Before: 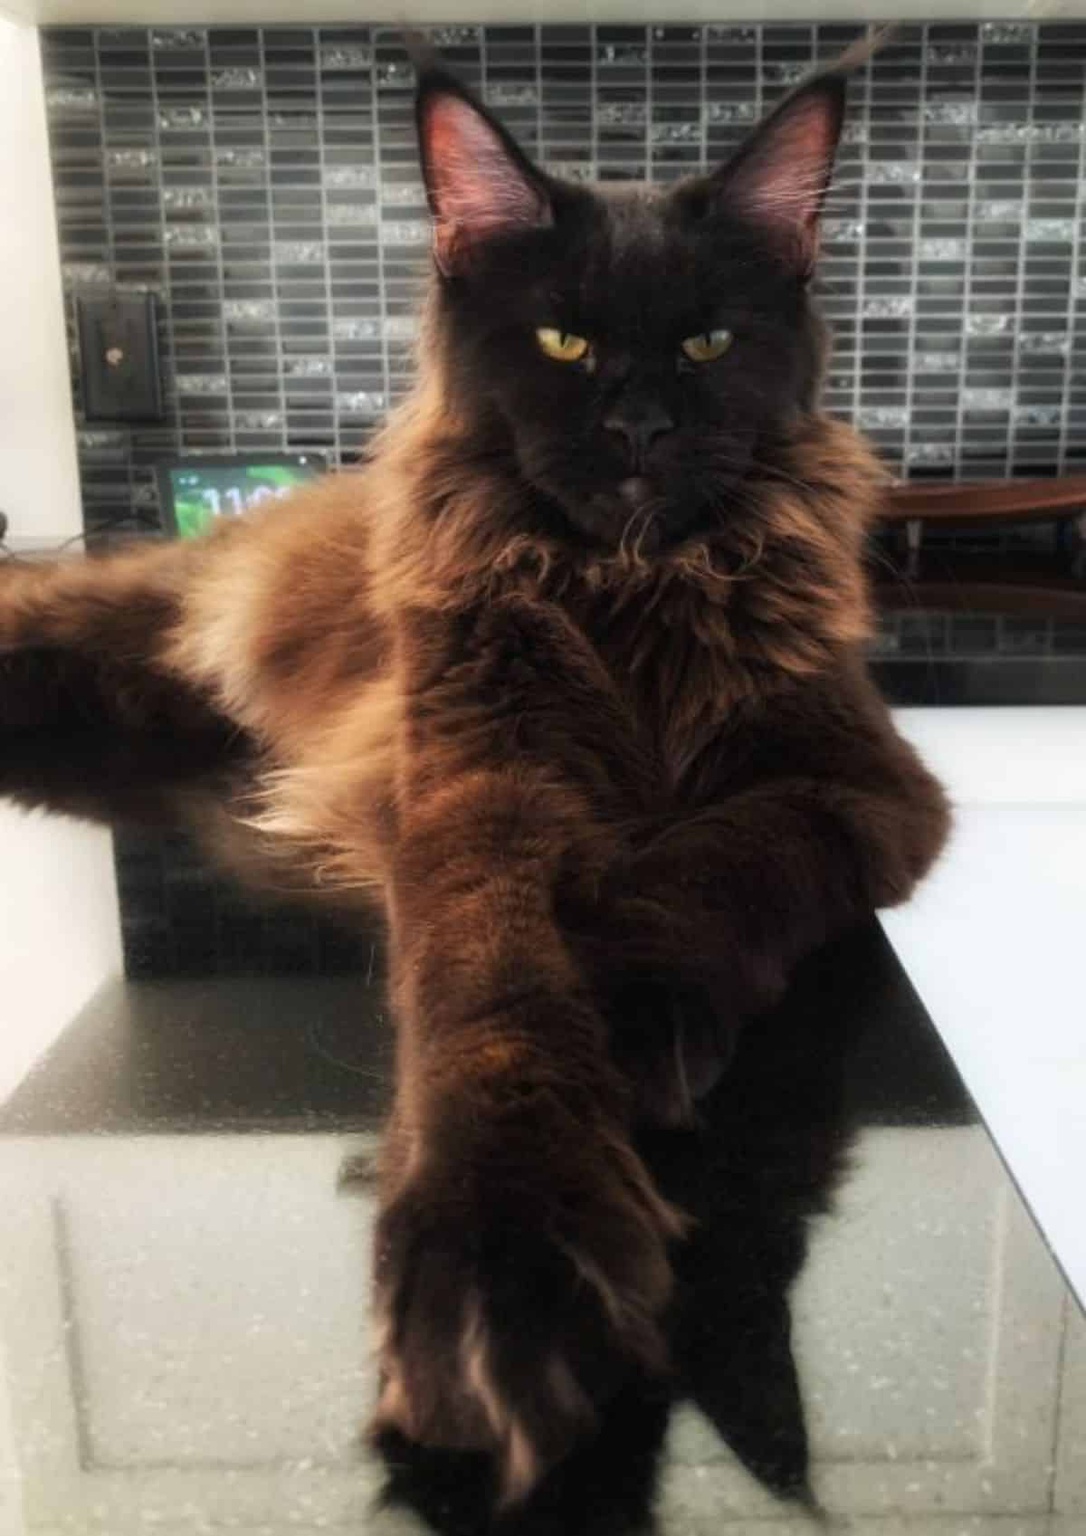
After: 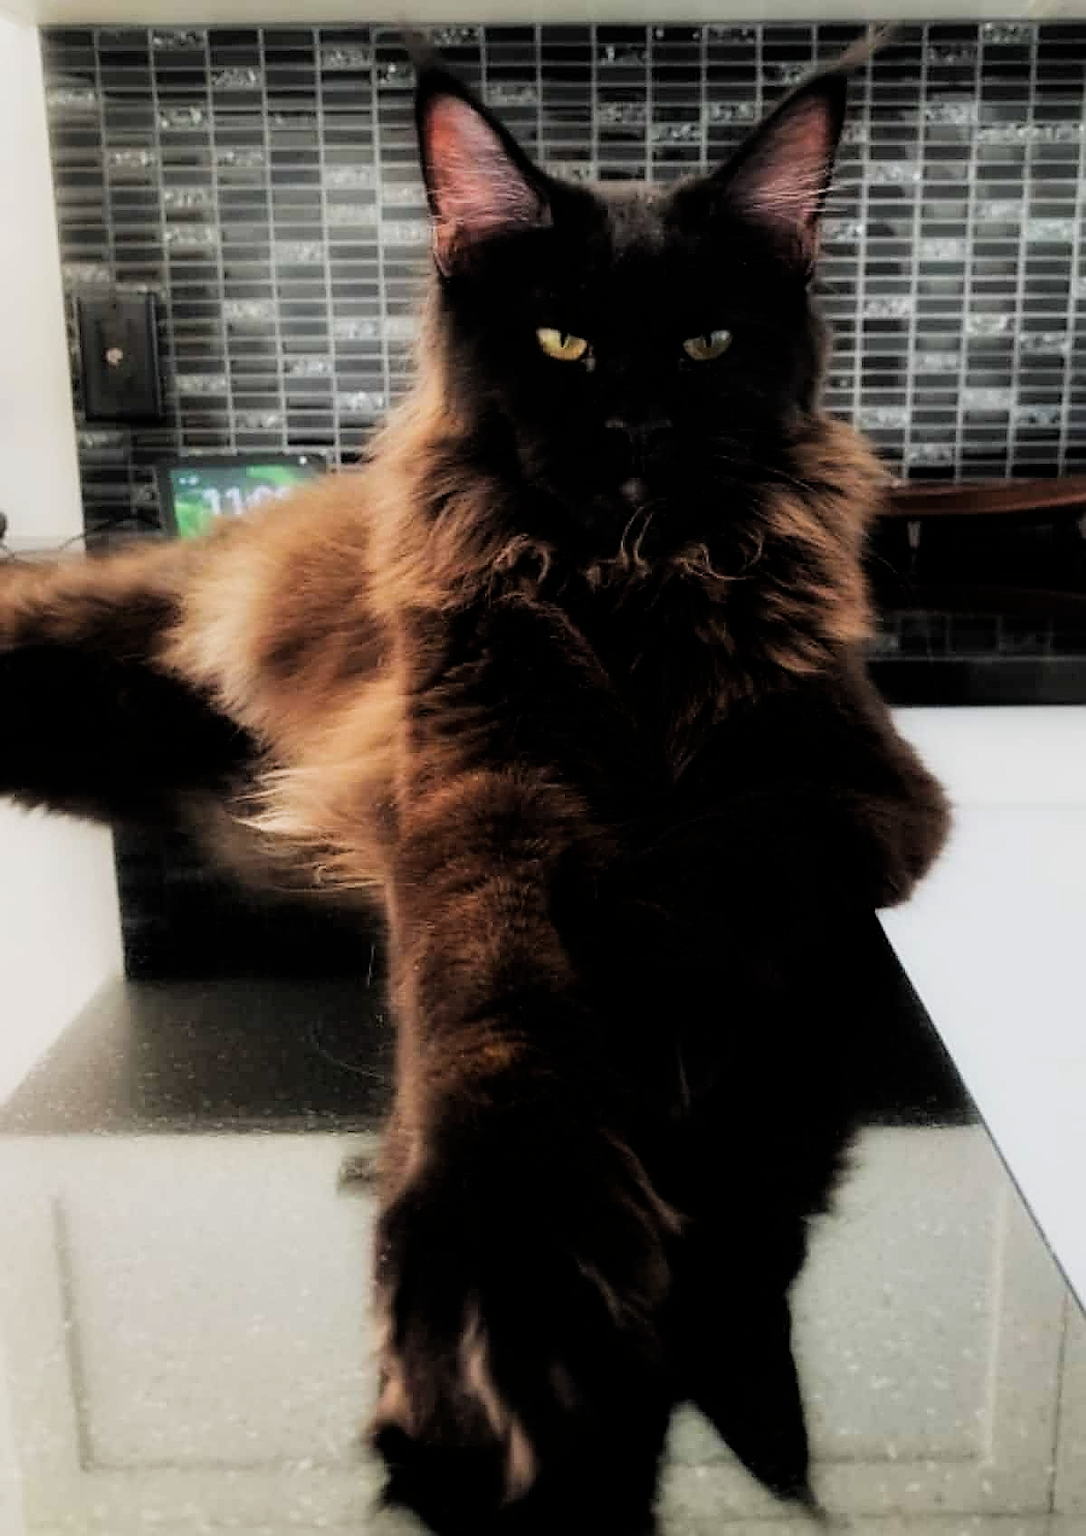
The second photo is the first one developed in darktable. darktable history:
sharpen: radius 1.4, amount 1.25, threshold 0.7
filmic rgb: black relative exposure -5 EV, white relative exposure 3.5 EV, hardness 3.19, contrast 1.2, highlights saturation mix -50%
